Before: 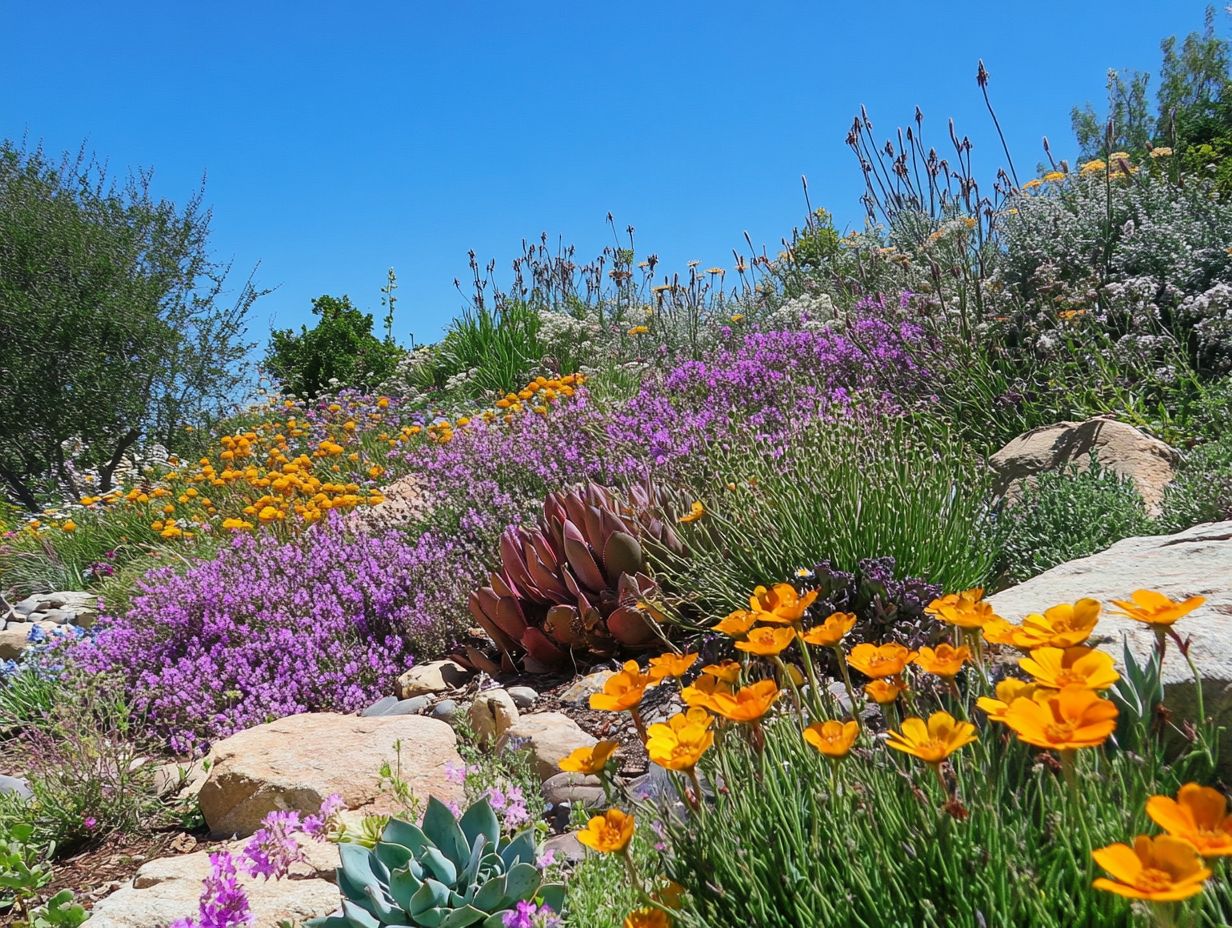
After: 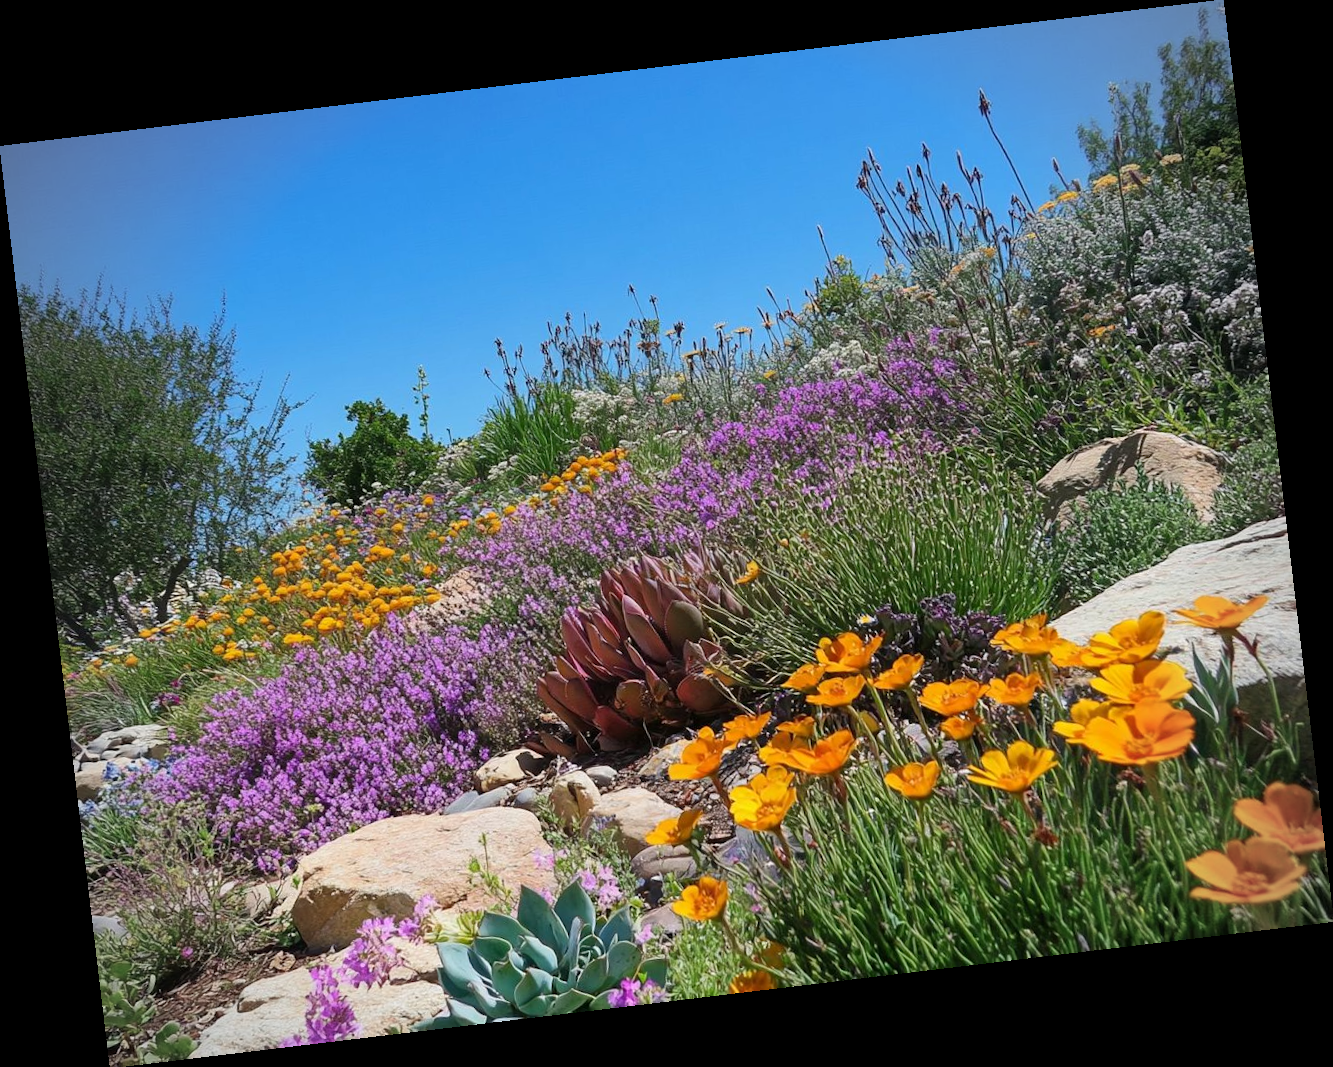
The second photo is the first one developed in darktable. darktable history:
rotate and perspective: rotation -6.83°, automatic cropping off
vignetting: fall-off start 74.49%, fall-off radius 65.9%, brightness -0.628, saturation -0.68
